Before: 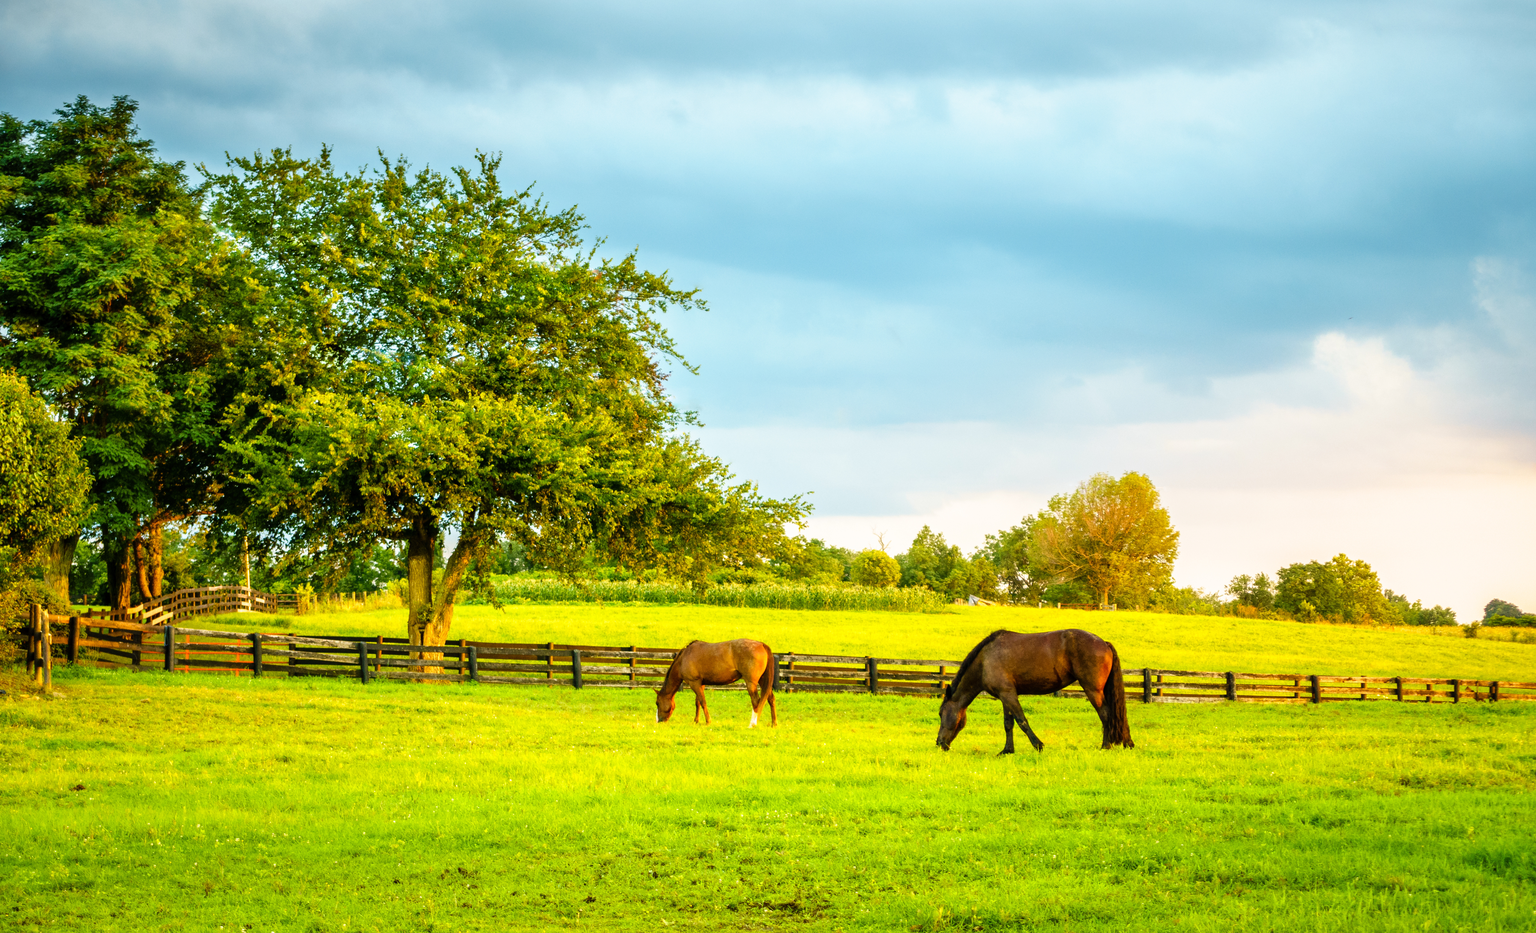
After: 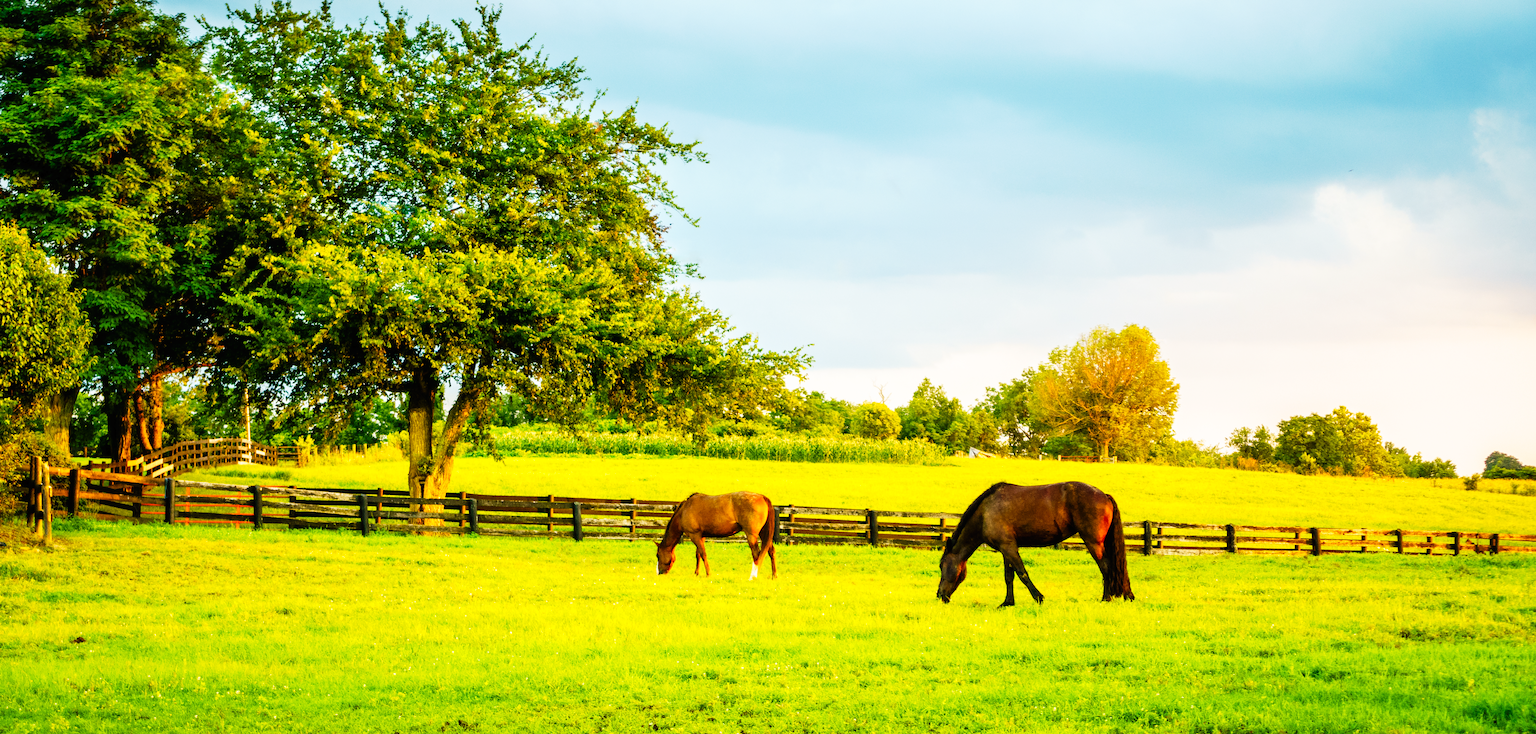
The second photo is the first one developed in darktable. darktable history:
tone curve: curves: ch0 [(0, 0) (0.003, 0.008) (0.011, 0.008) (0.025, 0.011) (0.044, 0.017) (0.069, 0.029) (0.1, 0.045) (0.136, 0.067) (0.177, 0.103) (0.224, 0.151) (0.277, 0.21) (0.335, 0.285) (0.399, 0.37) (0.468, 0.462) (0.543, 0.568) (0.623, 0.679) (0.709, 0.79) (0.801, 0.876) (0.898, 0.936) (1, 1)], preserve colors none
crop and rotate: top 15.895%, bottom 5.445%
